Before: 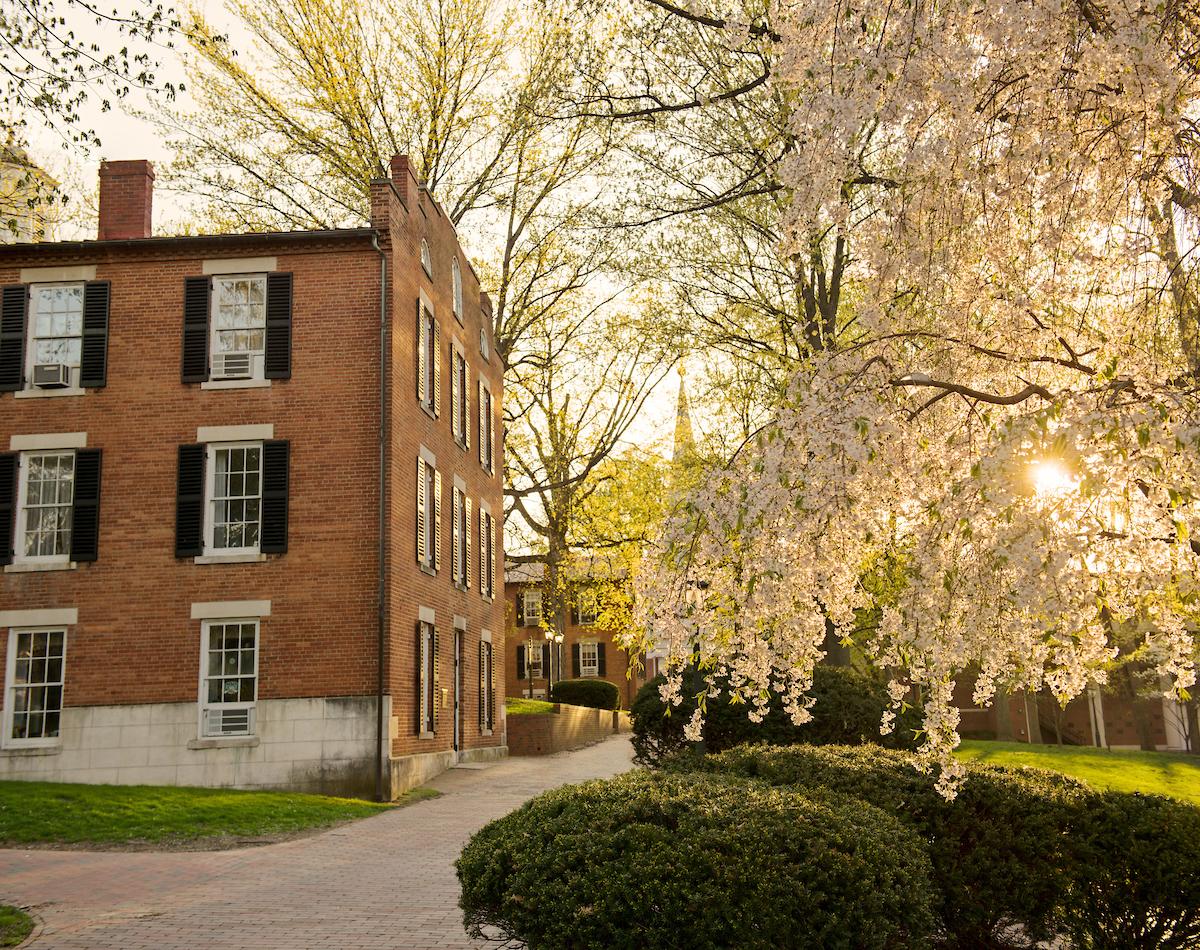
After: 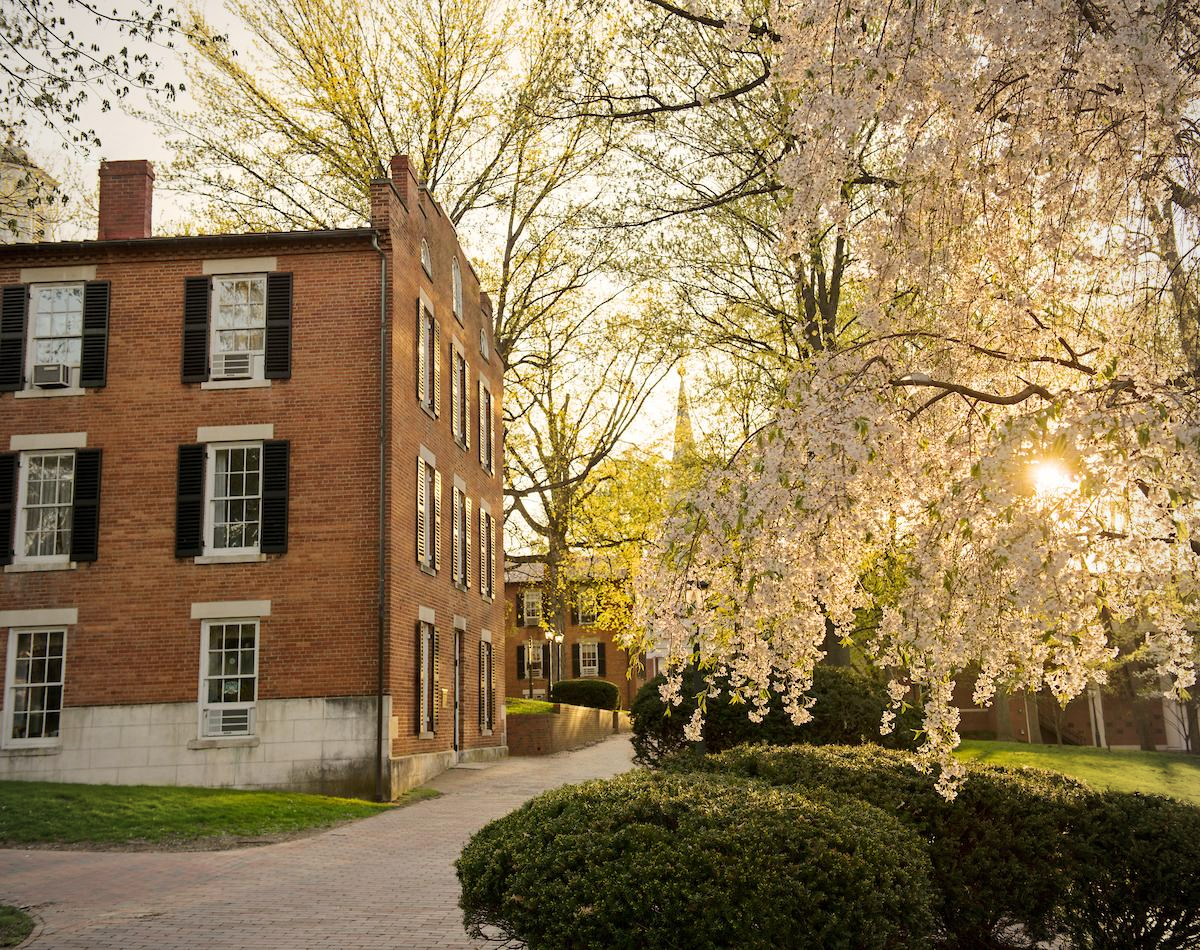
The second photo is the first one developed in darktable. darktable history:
vignetting: fall-off radius 83.22%, saturation -0.654
